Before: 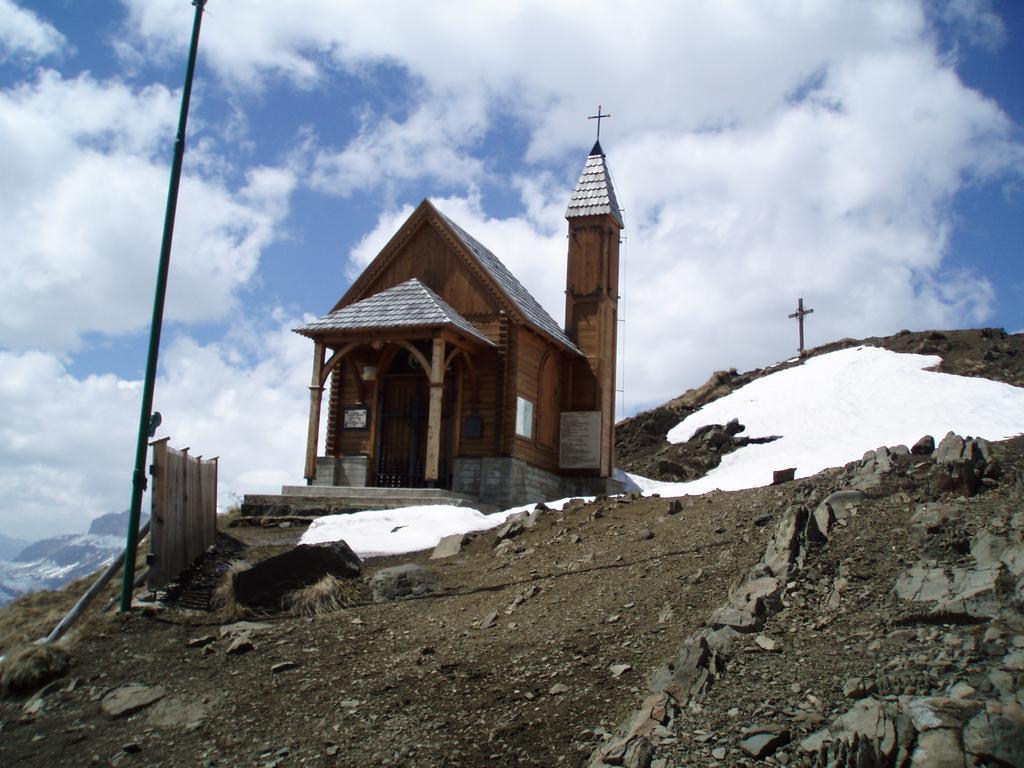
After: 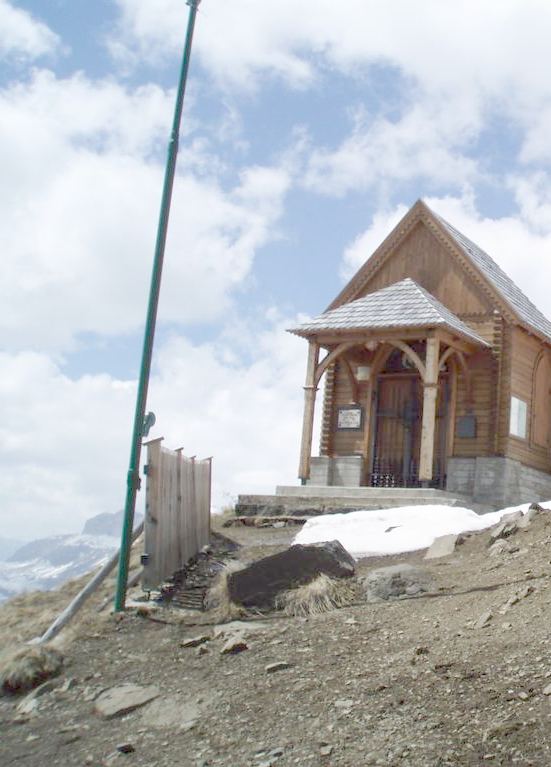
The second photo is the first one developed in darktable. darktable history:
crop: left 0.587%, right 45.588%, bottom 0.086%
